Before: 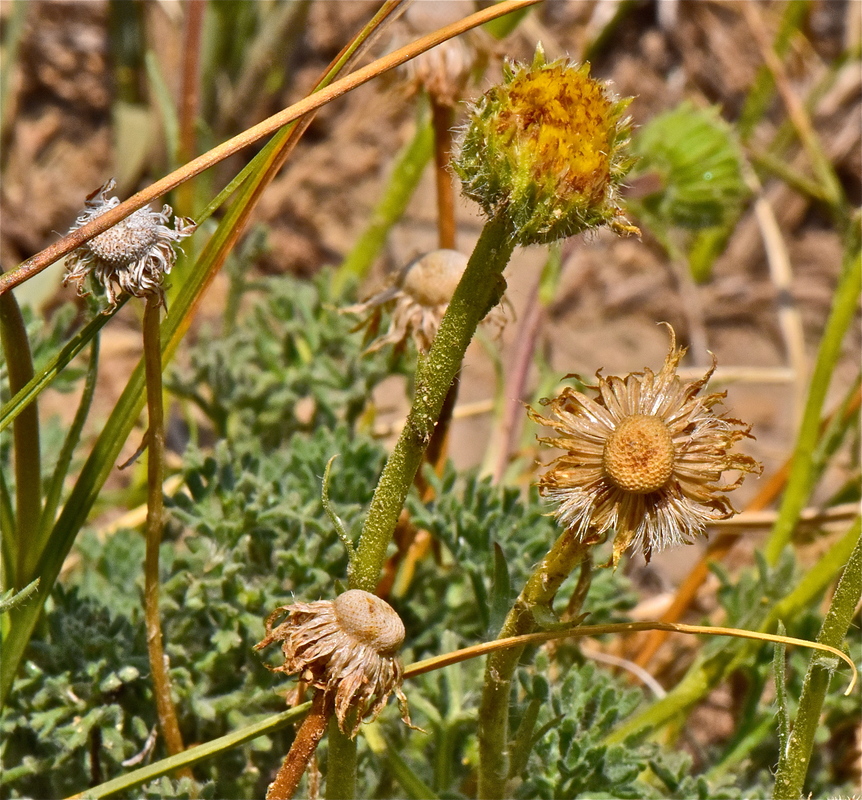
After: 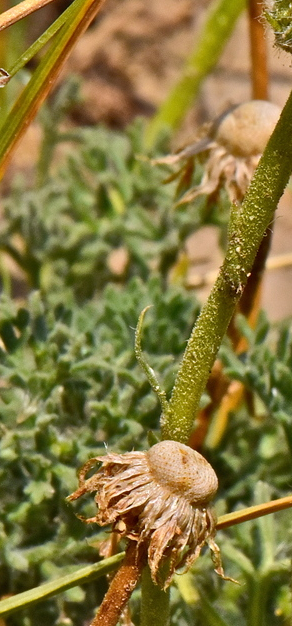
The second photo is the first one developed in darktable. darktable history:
crop and rotate: left 21.758%, top 18.713%, right 44.266%, bottom 2.986%
